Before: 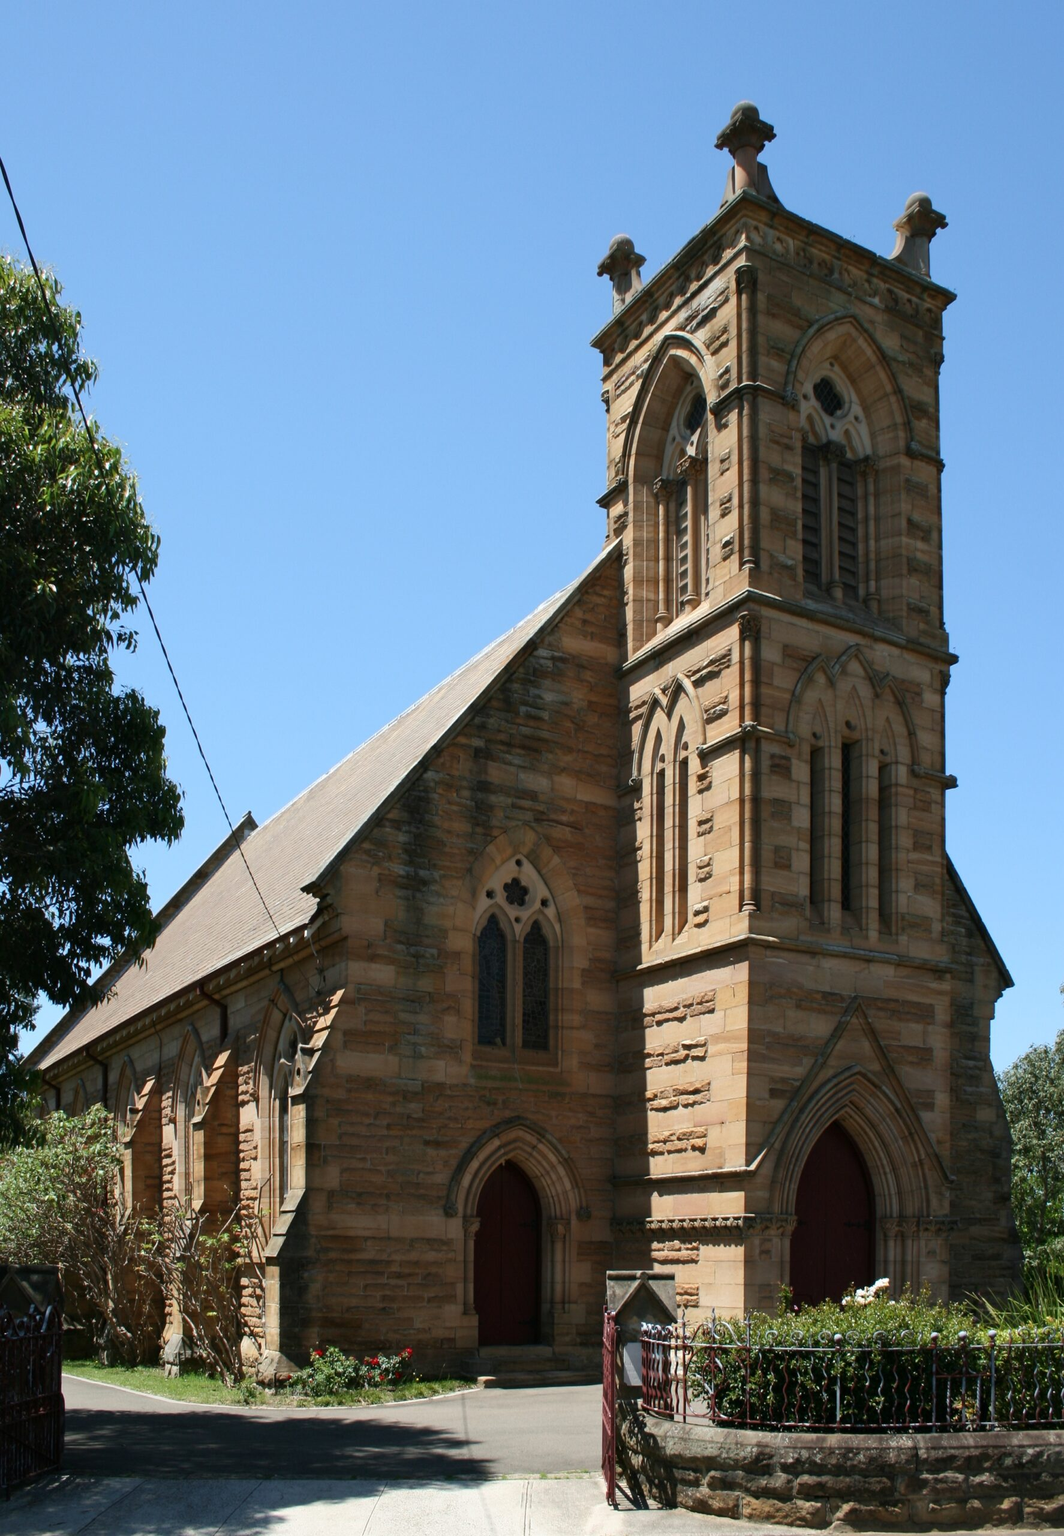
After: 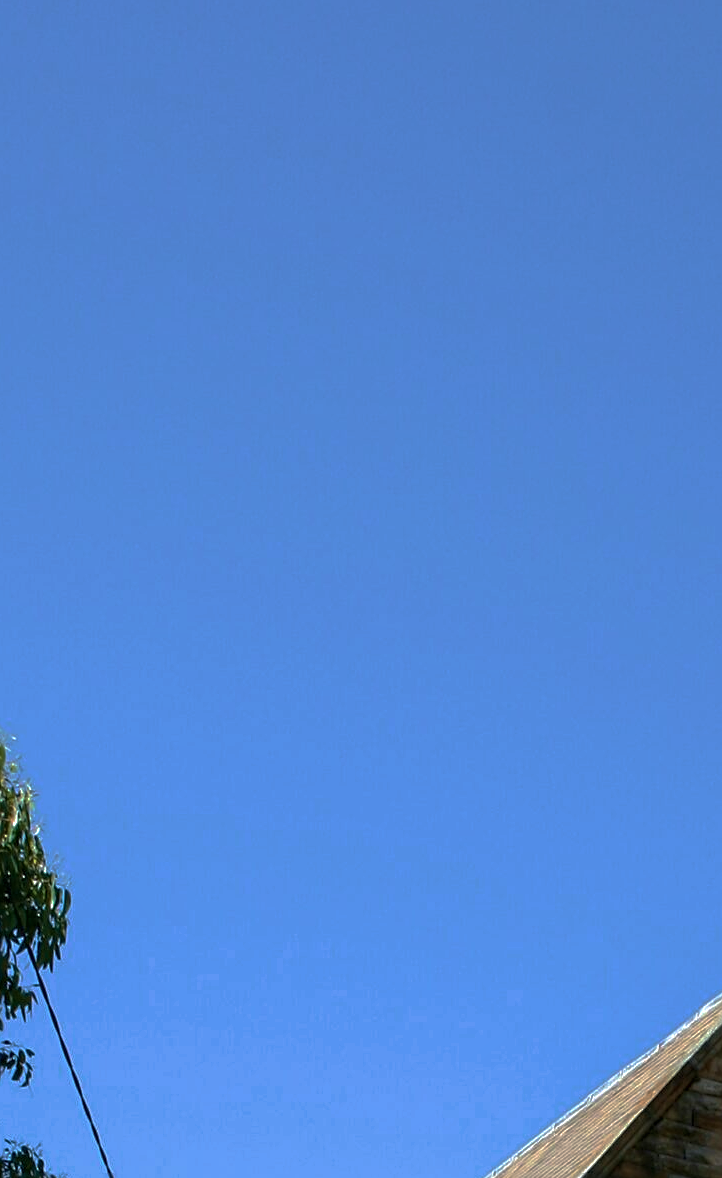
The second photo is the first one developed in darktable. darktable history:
crop and rotate: left 11.199%, top 0.113%, right 48.079%, bottom 53.834%
velvia: strength 45.11%
local contrast: on, module defaults
sharpen: on, module defaults
base curve: curves: ch0 [(0, 0) (0.841, 0.609) (1, 1)], preserve colors none
